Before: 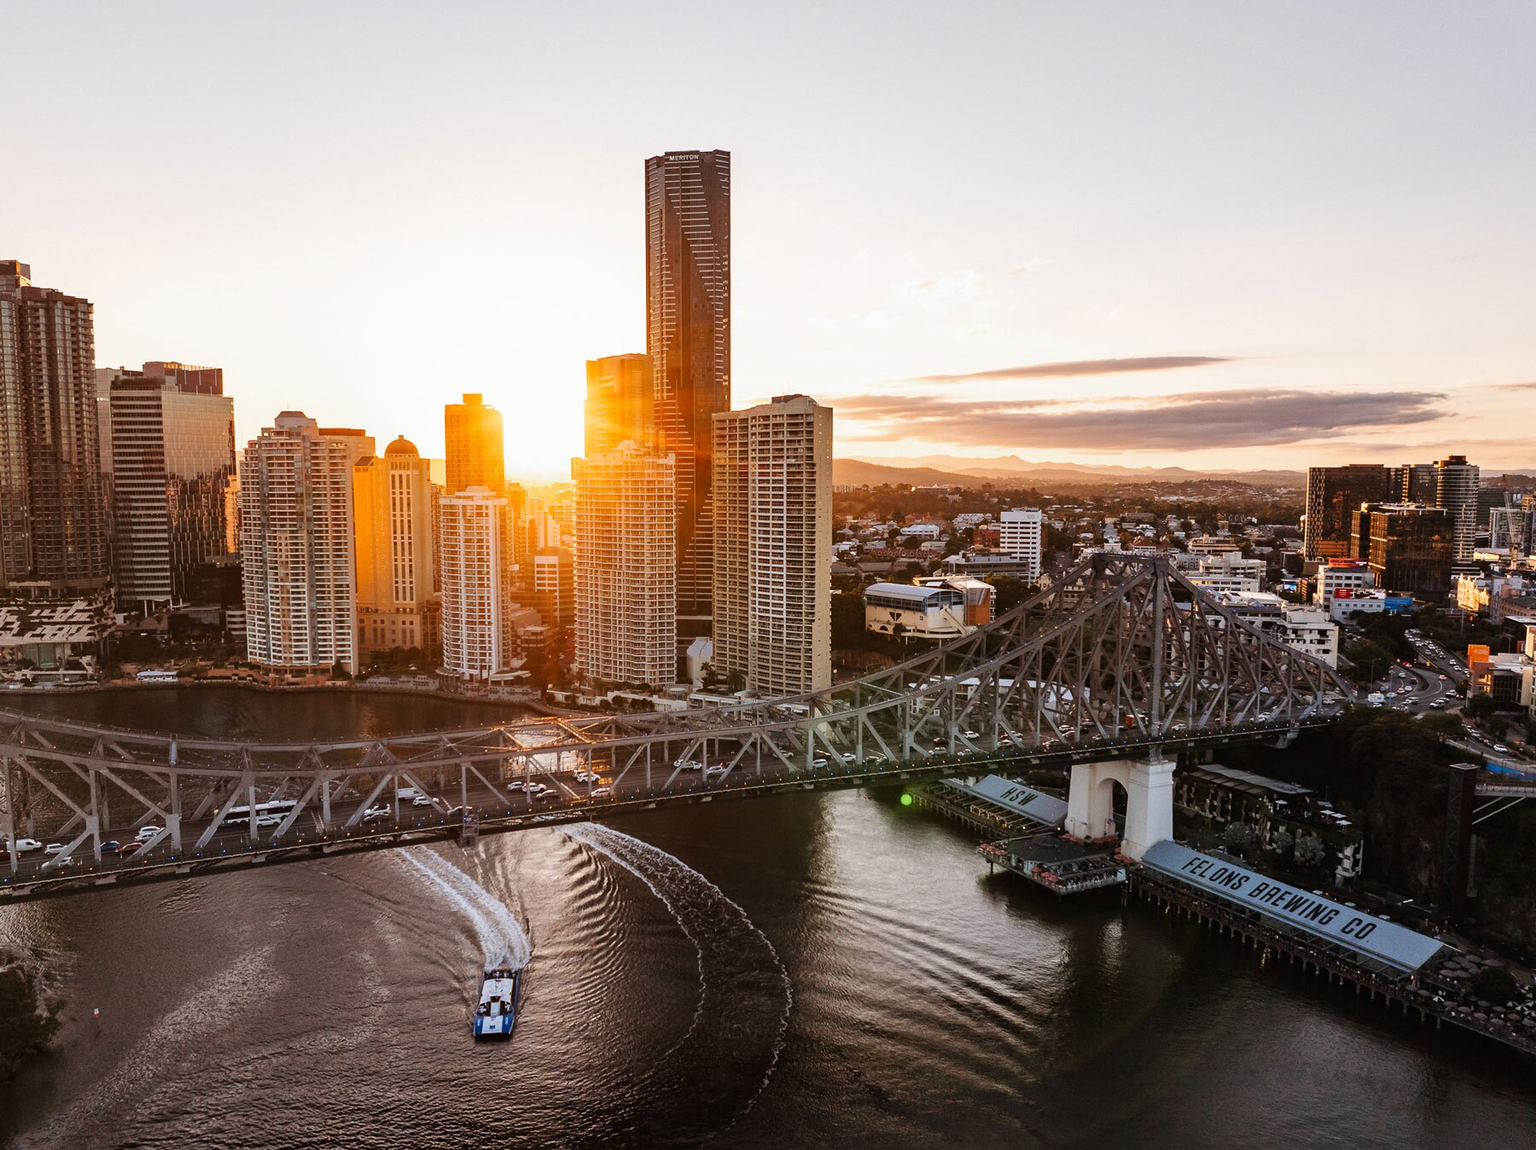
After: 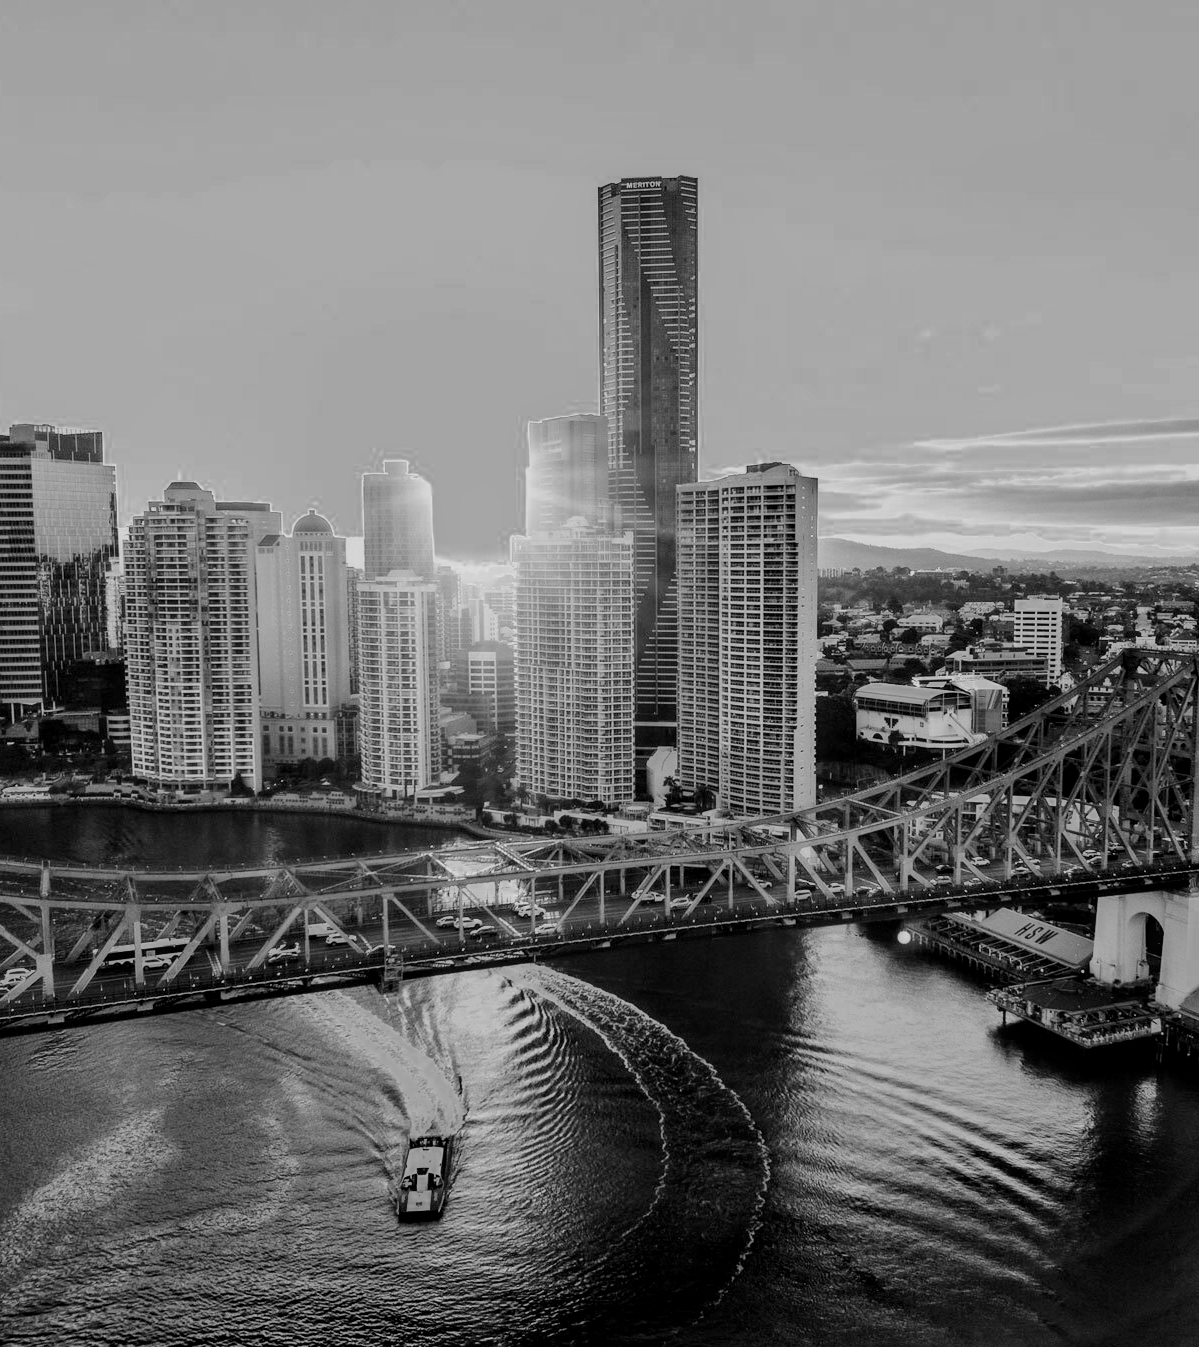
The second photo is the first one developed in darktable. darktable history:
color balance rgb: linear chroma grading › global chroma 15%, perceptual saturation grading › global saturation 30%
filmic rgb: black relative exposure -15 EV, white relative exposure 3 EV, threshold 6 EV, target black luminance 0%, hardness 9.27, latitude 99%, contrast 0.912, shadows ↔ highlights balance 0.505%, add noise in highlights 0, color science v3 (2019), use custom middle-gray values true, iterations of high-quality reconstruction 0, contrast in highlights soft, enable highlight reconstruction true
tone curve: curves: ch0 [(0.003, 0.003) (0.104, 0.069) (0.236, 0.218) (0.401, 0.443) (0.495, 0.55) (0.625, 0.67) (0.819, 0.841) (0.96, 0.899)]; ch1 [(0, 0) (0.161, 0.092) (0.37, 0.302) (0.424, 0.402) (0.45, 0.466) (0.495, 0.506) (0.573, 0.571) (0.638, 0.641) (0.751, 0.741) (1, 1)]; ch2 [(0, 0) (0.352, 0.403) (0.466, 0.443) (0.524, 0.501) (0.56, 0.556) (1, 1)], color space Lab, independent channels, preserve colors none
crop and rotate: left 8.786%, right 24.548%
local contrast: on, module defaults
contrast equalizer: y [[0.514, 0.573, 0.581, 0.508, 0.5, 0.5], [0.5 ×6], [0.5 ×6], [0 ×6], [0 ×6]], mix 0.79
white balance: red 0.98, blue 1.61
monochrome: a -3.63, b -0.465
